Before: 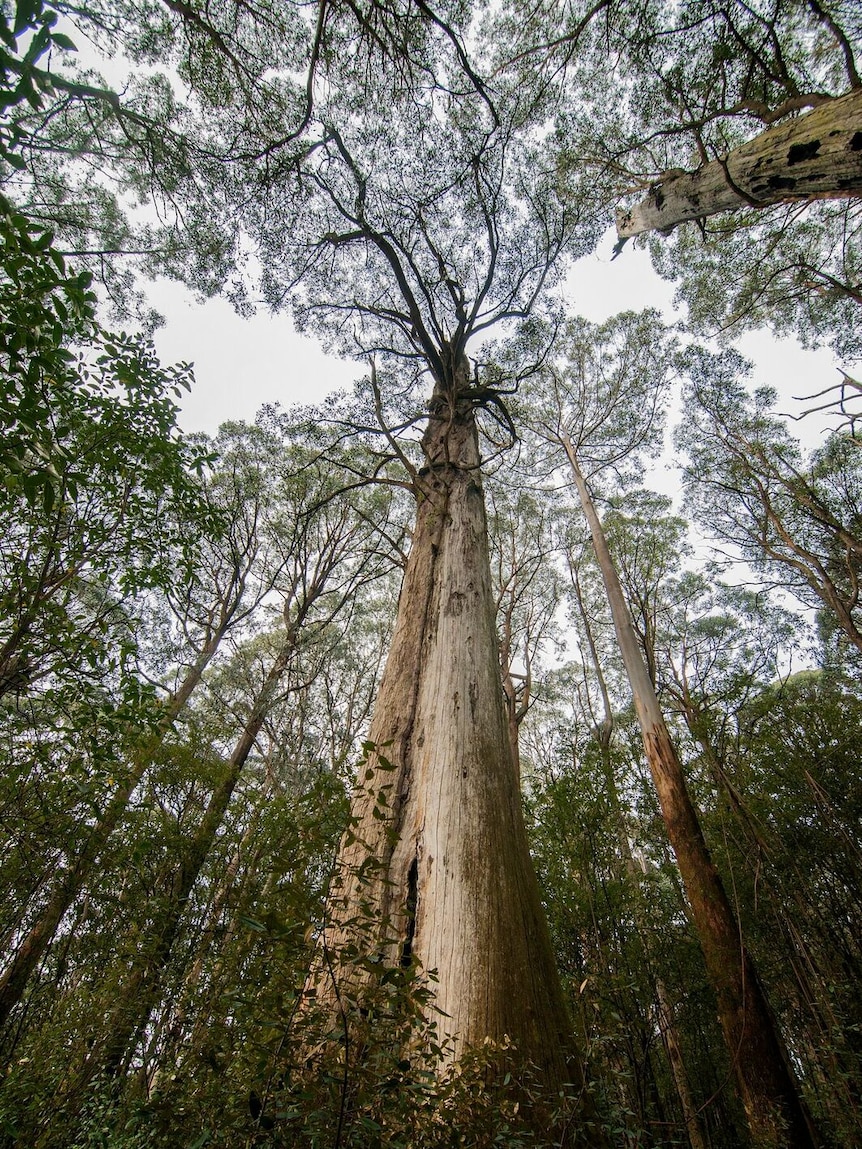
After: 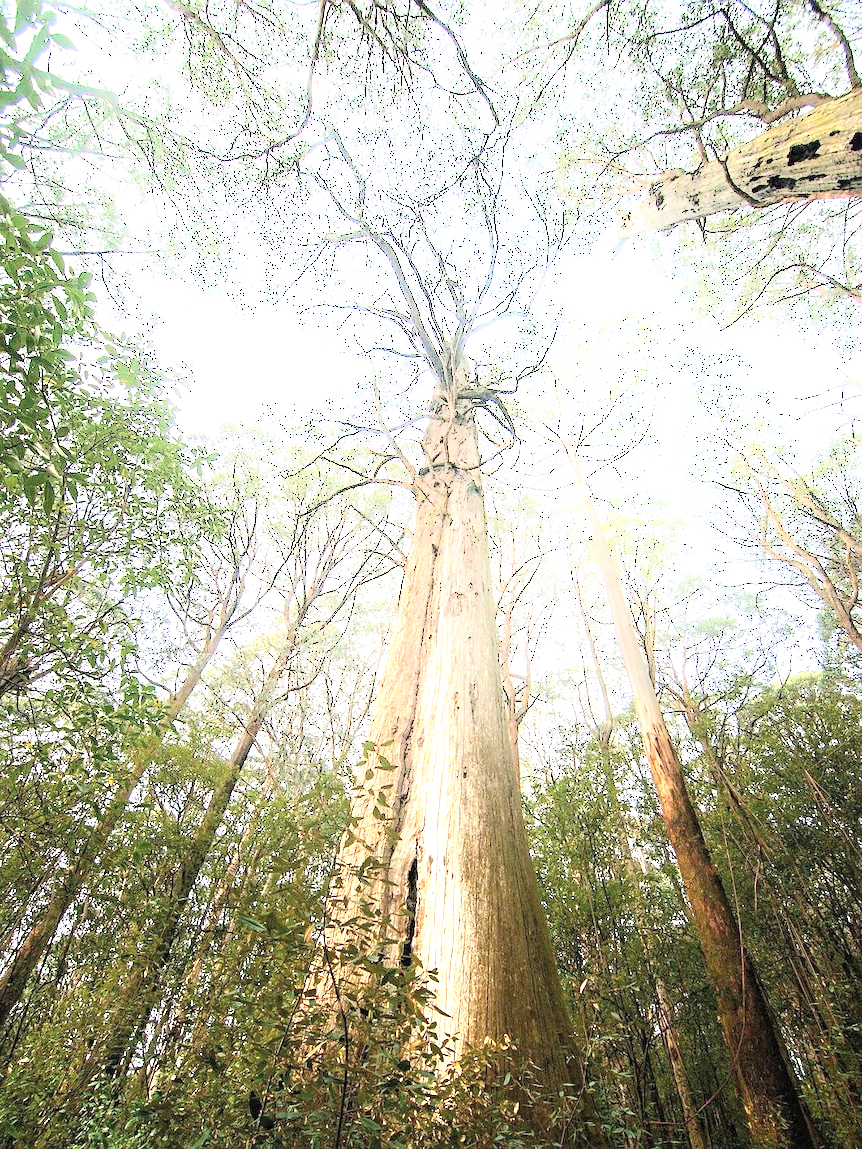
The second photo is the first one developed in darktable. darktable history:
contrast brightness saturation: brightness 0.143
sharpen: amount 0.216
shadows and highlights: shadows -40.93, highlights 62.7, shadows color adjustment 97.68%, soften with gaussian
exposure: black level correction 0, exposure 1.749 EV, compensate exposure bias true, compensate highlight preservation false
